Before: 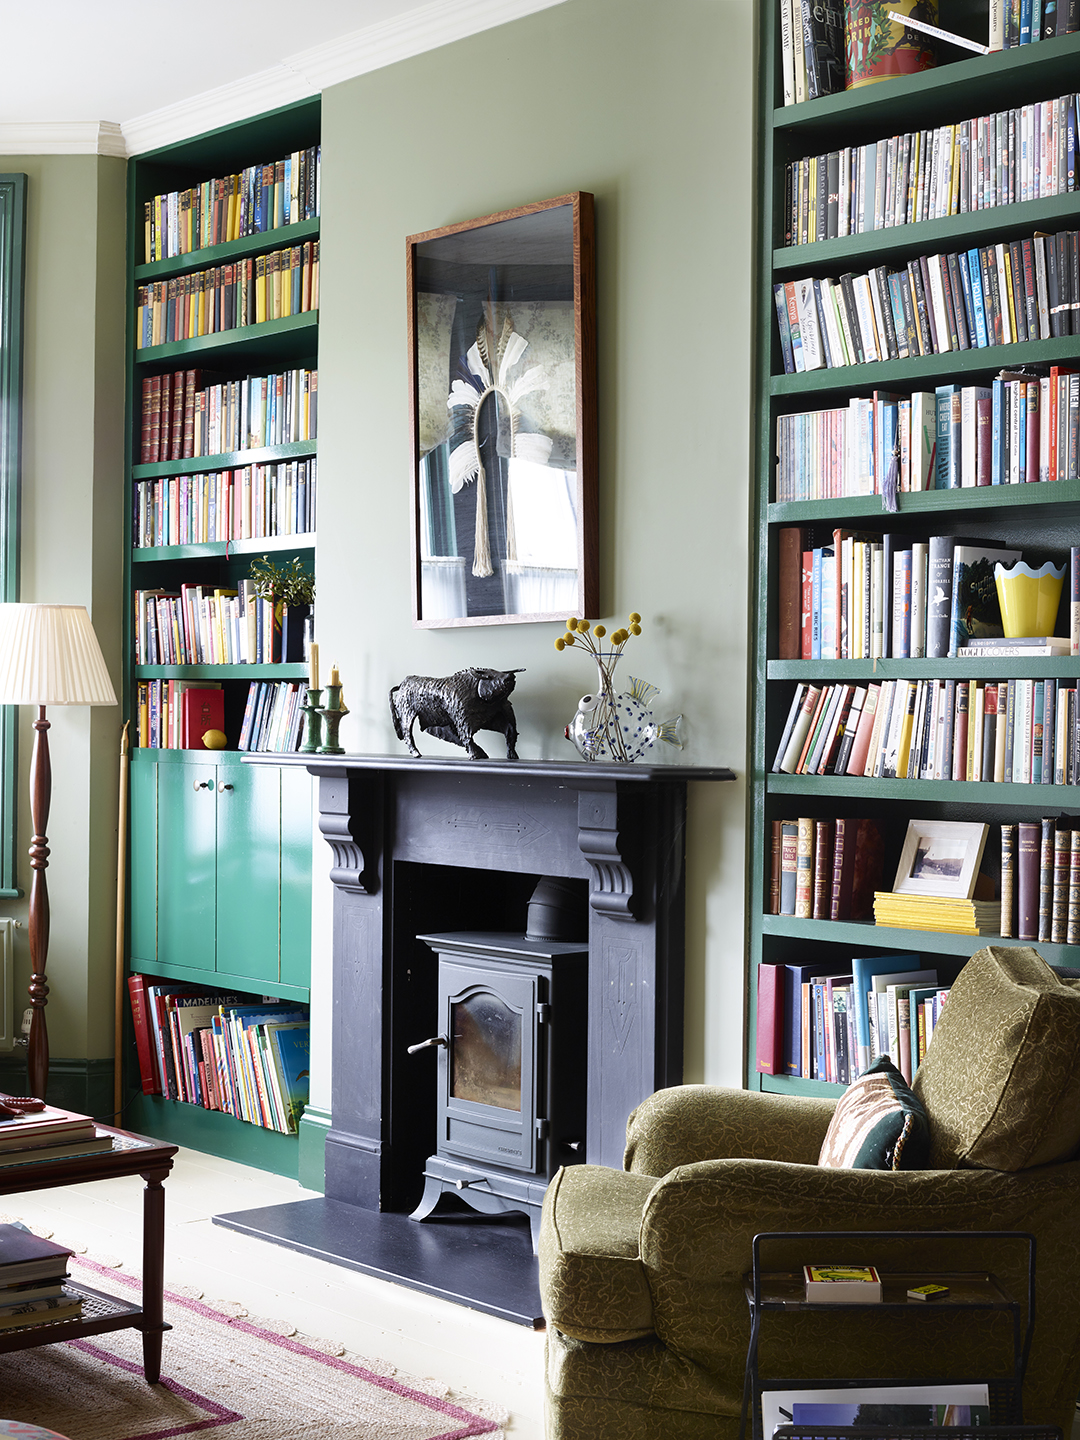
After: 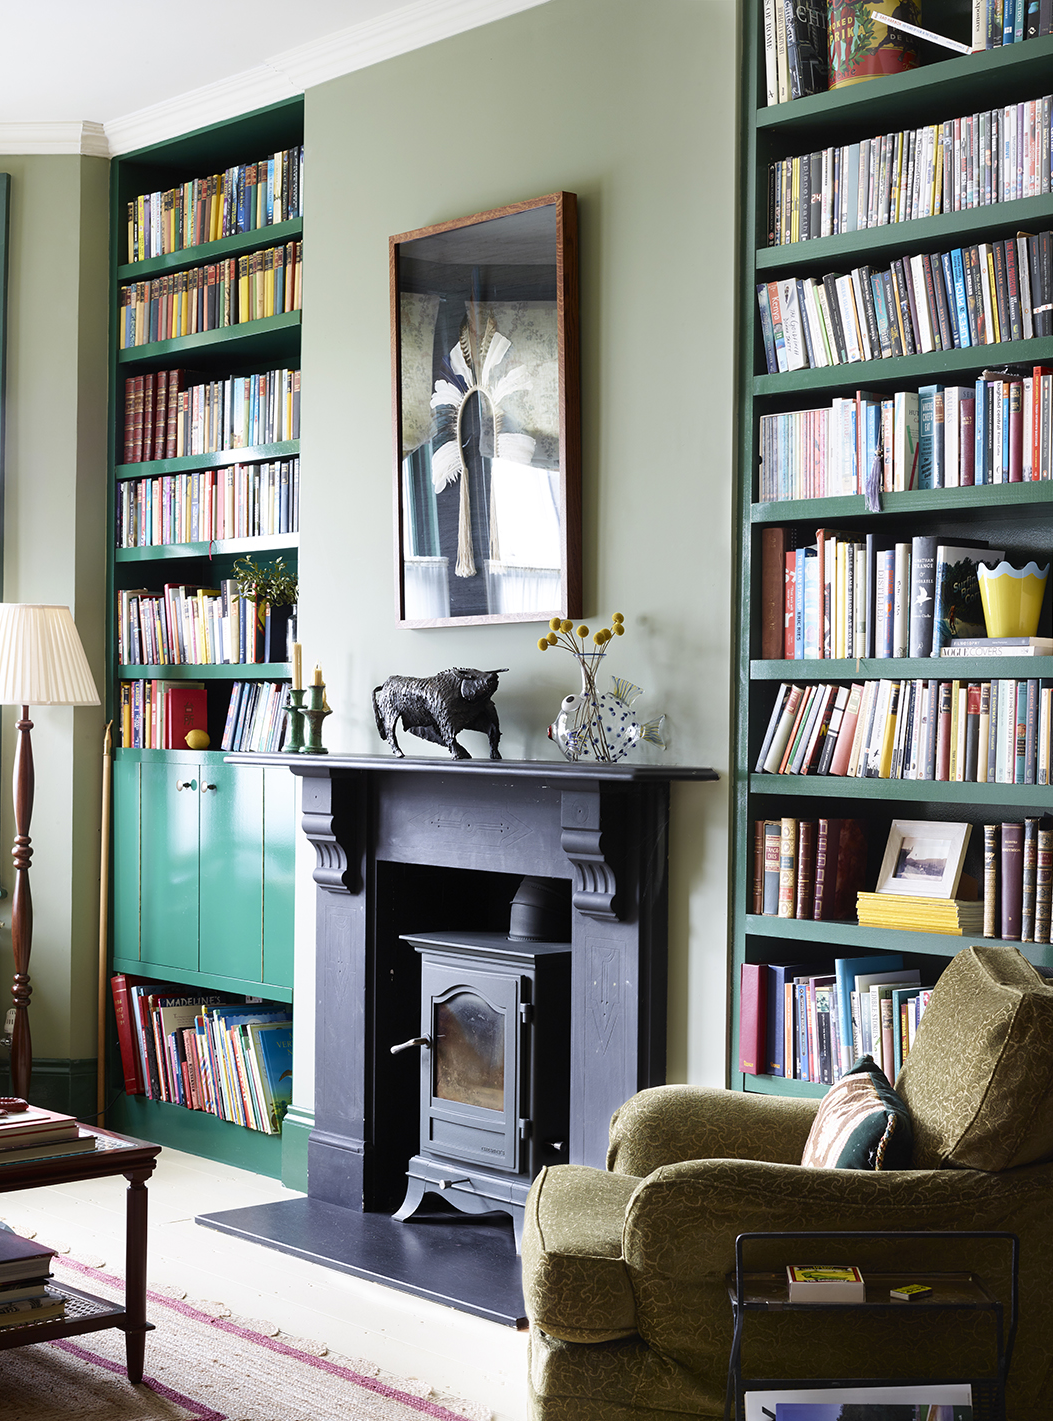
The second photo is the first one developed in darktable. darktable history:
crop and rotate: left 1.695%, right 0.735%, bottom 1.279%
